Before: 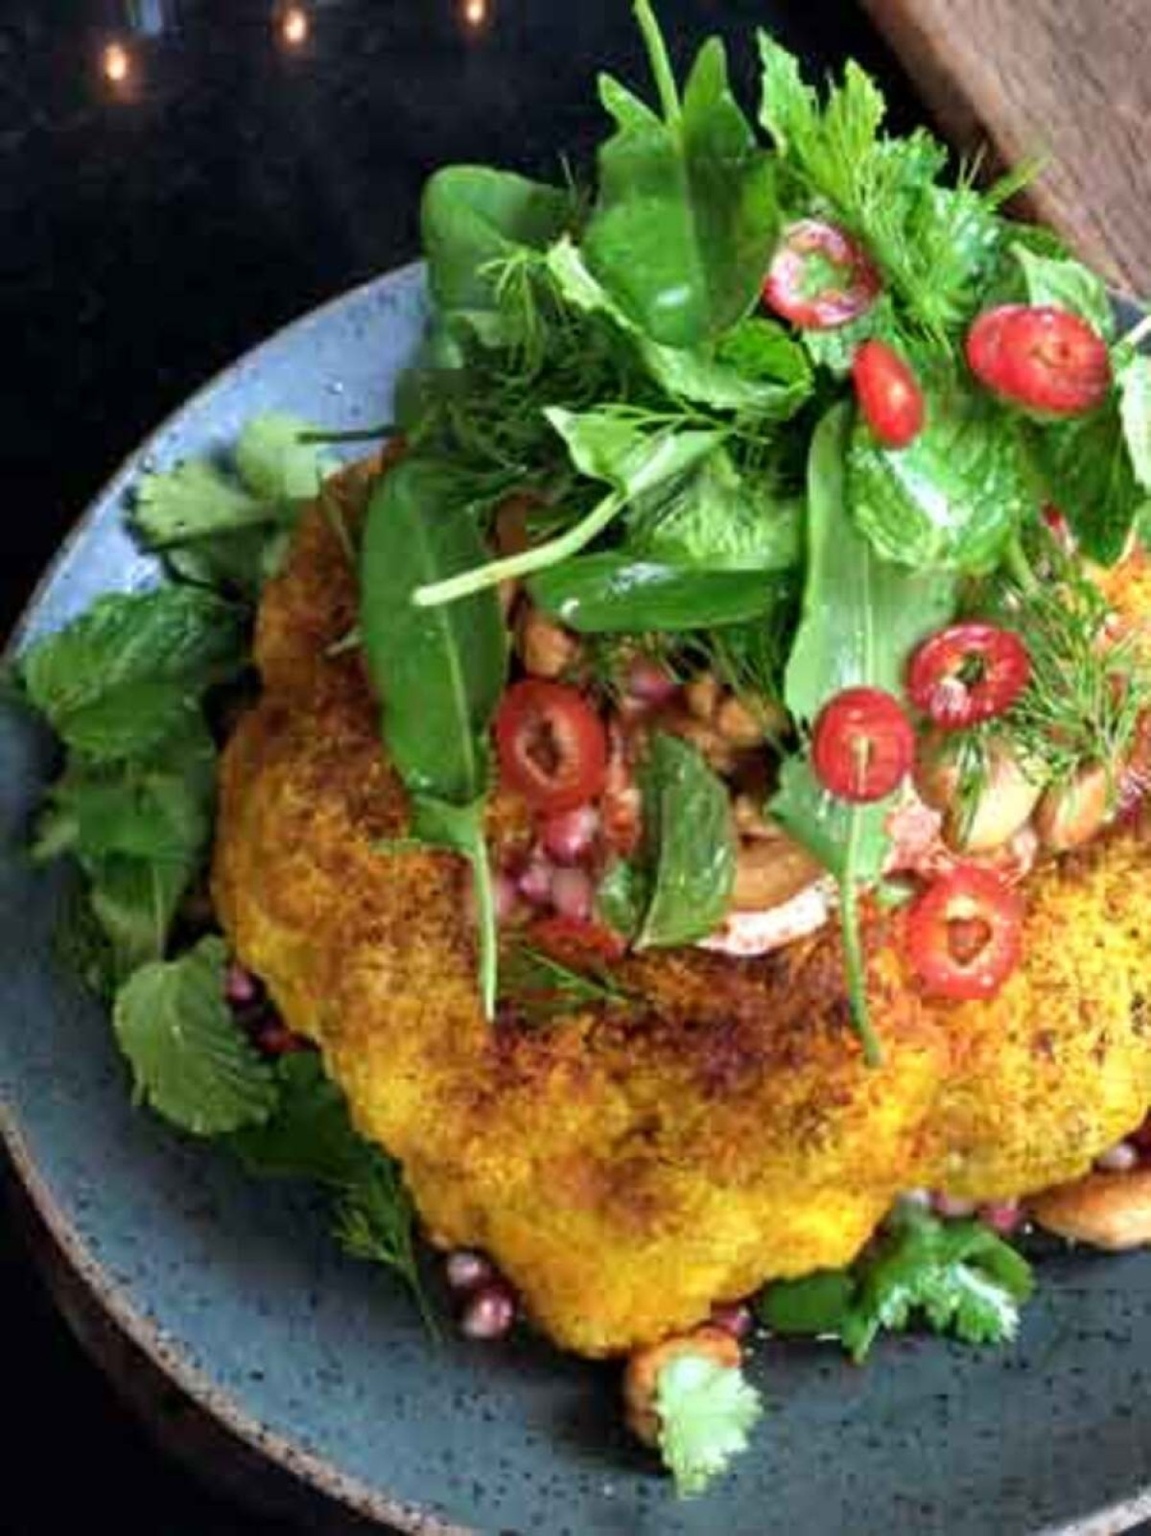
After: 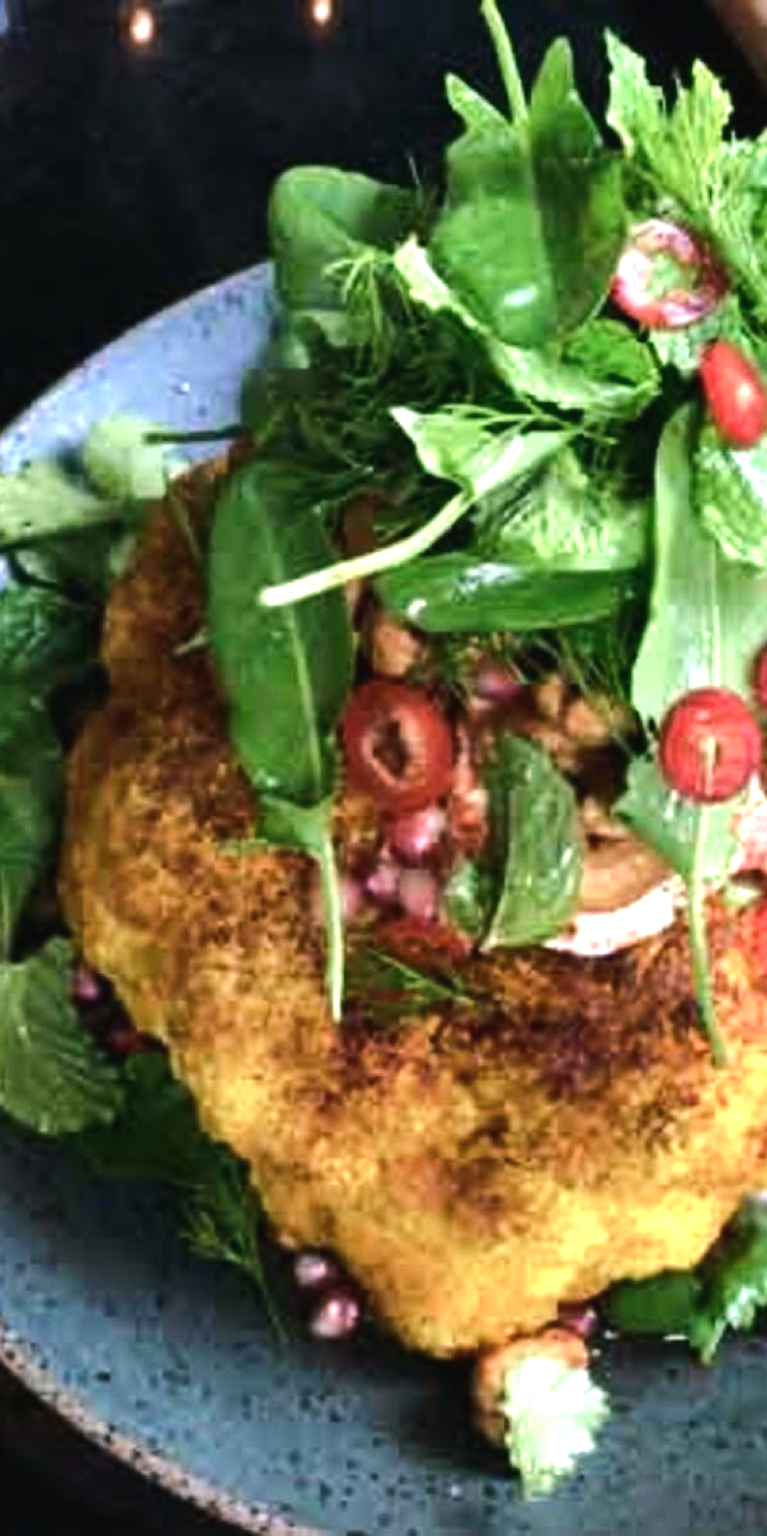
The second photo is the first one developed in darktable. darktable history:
color balance rgb: shadows lift › chroma 2%, shadows lift › hue 135.47°, highlights gain › chroma 2%, highlights gain › hue 291.01°, global offset › luminance 0.5%, perceptual saturation grading › global saturation -10.8%, perceptual saturation grading › highlights -26.83%, perceptual saturation grading › shadows 21.25%, perceptual brilliance grading › highlights 17.77%, perceptual brilliance grading › mid-tones 31.71%, perceptual brilliance grading › shadows -31.01%, global vibrance 24.91%
crop and rotate: left 13.409%, right 19.924%
